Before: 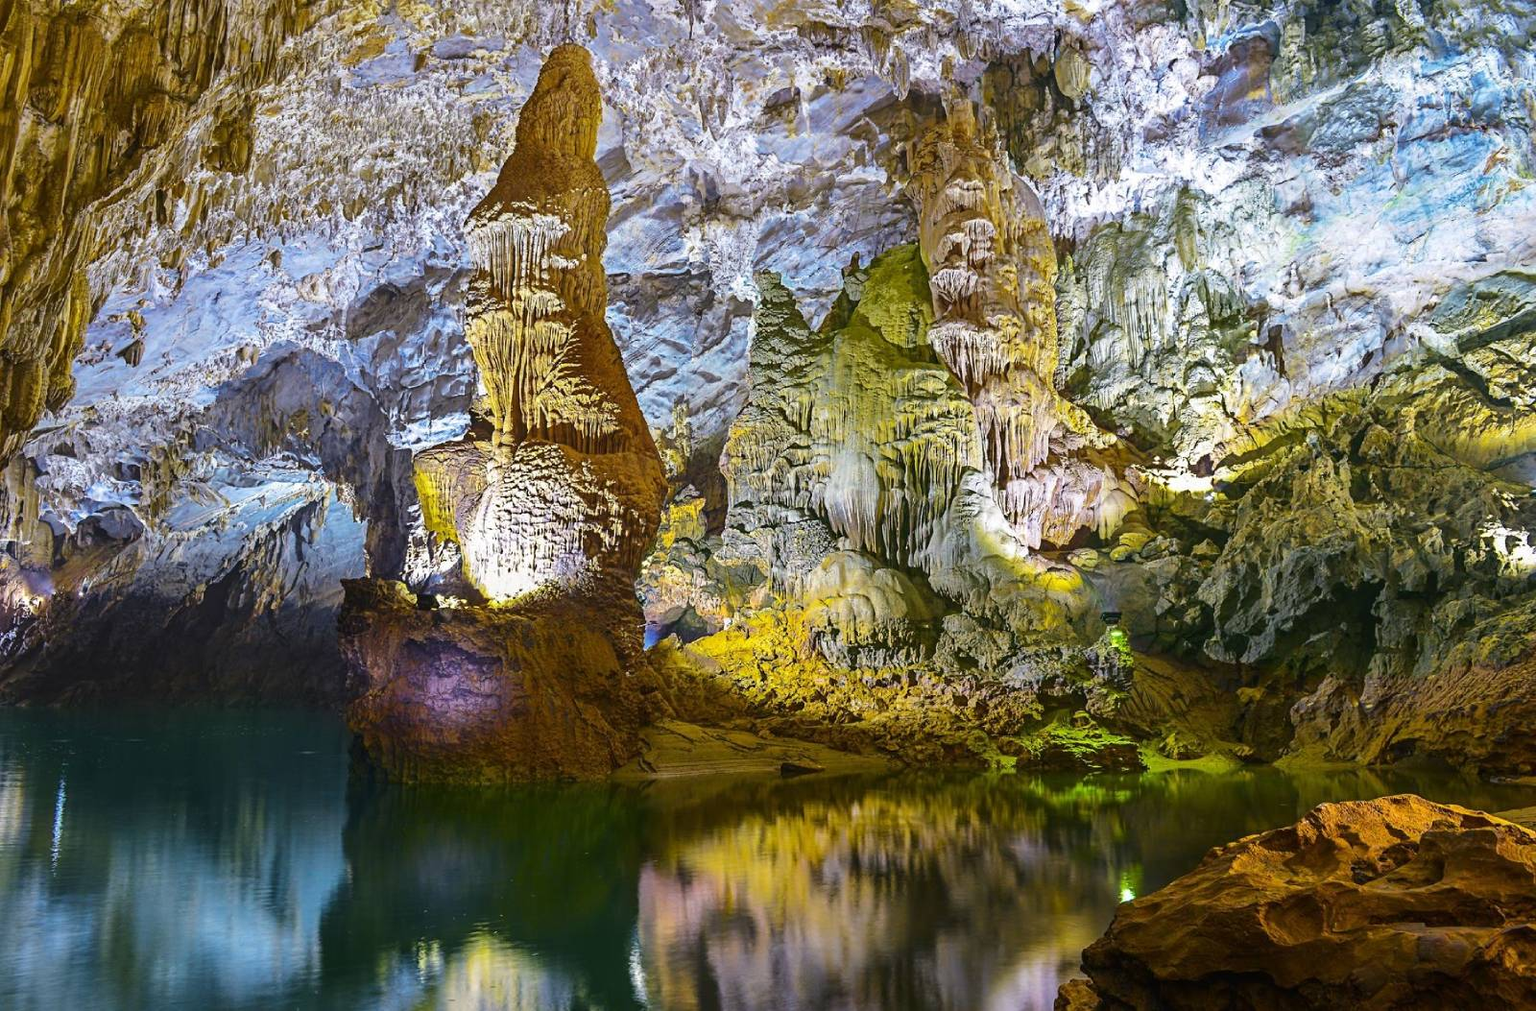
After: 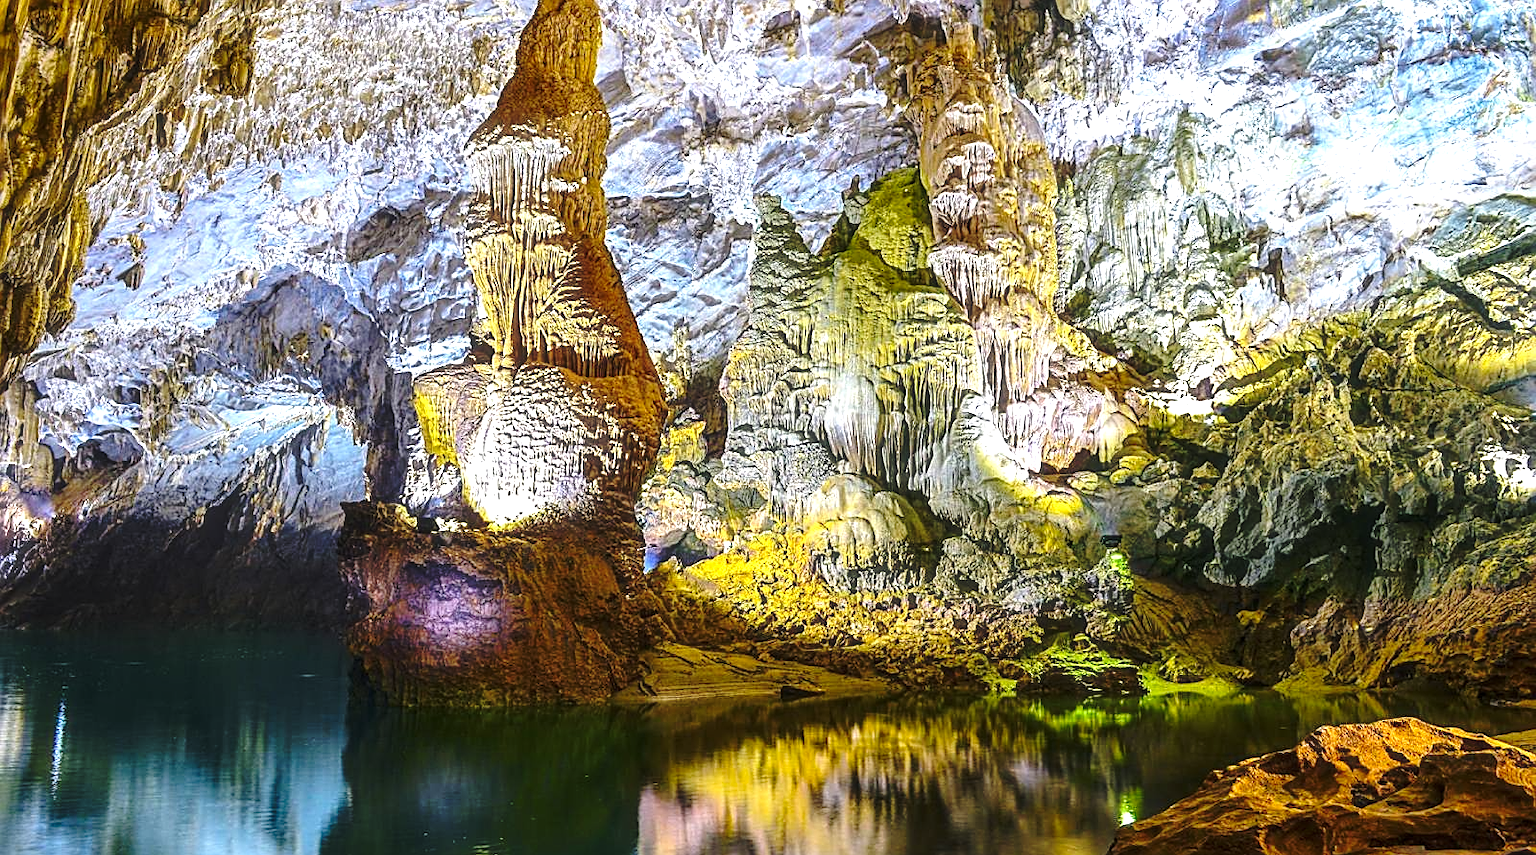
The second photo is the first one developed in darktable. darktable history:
local contrast: on, module defaults
base curve: curves: ch0 [(0, 0) (0.073, 0.04) (0.157, 0.139) (0.492, 0.492) (0.758, 0.758) (1, 1)], preserve colors none
sharpen: on, module defaults
exposure: black level correction 0, exposure 0.678 EV, compensate exposure bias true, compensate highlight preservation false
crop: top 7.618%, bottom 7.736%
haze removal: strength -0.107, compatibility mode true, adaptive false
